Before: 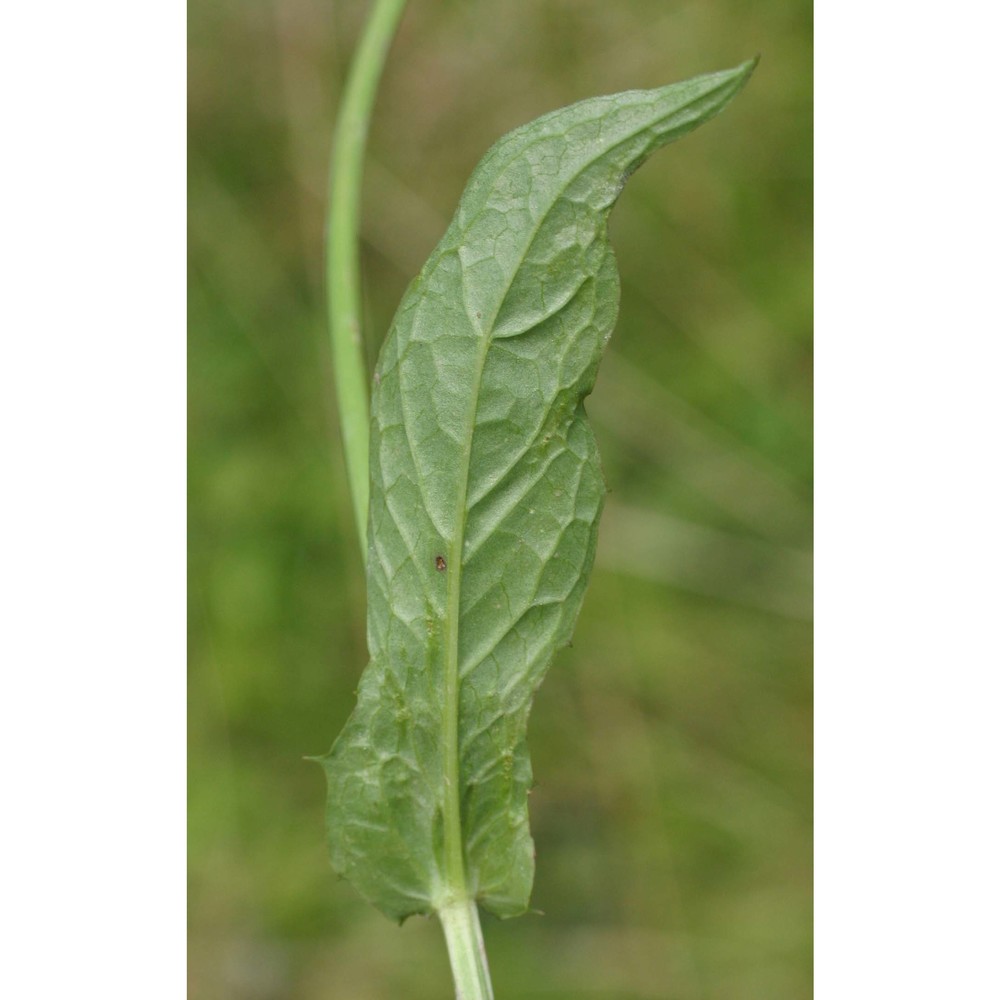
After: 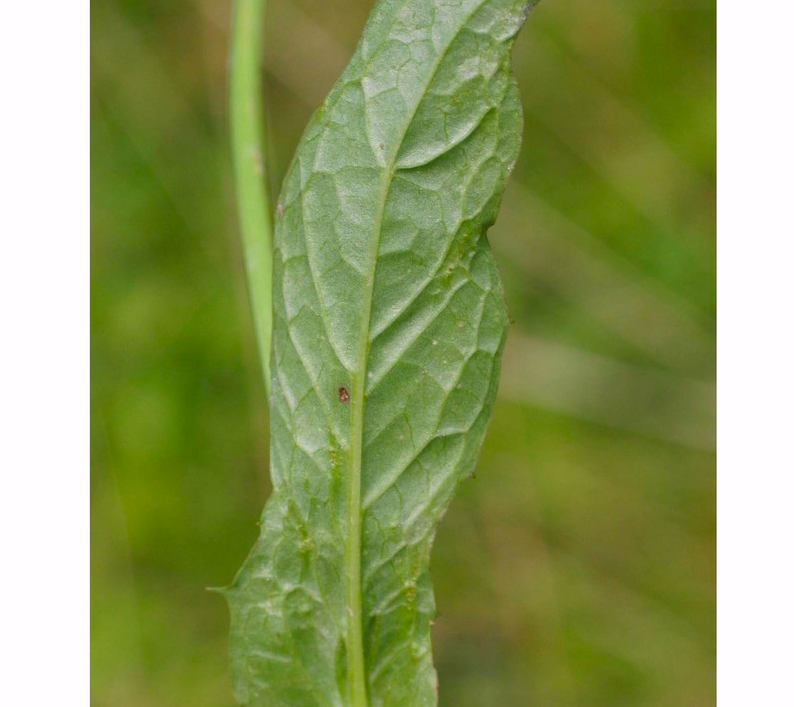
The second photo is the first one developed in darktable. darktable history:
crop: left 9.712%, top 16.928%, right 10.845%, bottom 12.332%
white balance: red 1.066, blue 1.119
color correction: saturation 1.32
